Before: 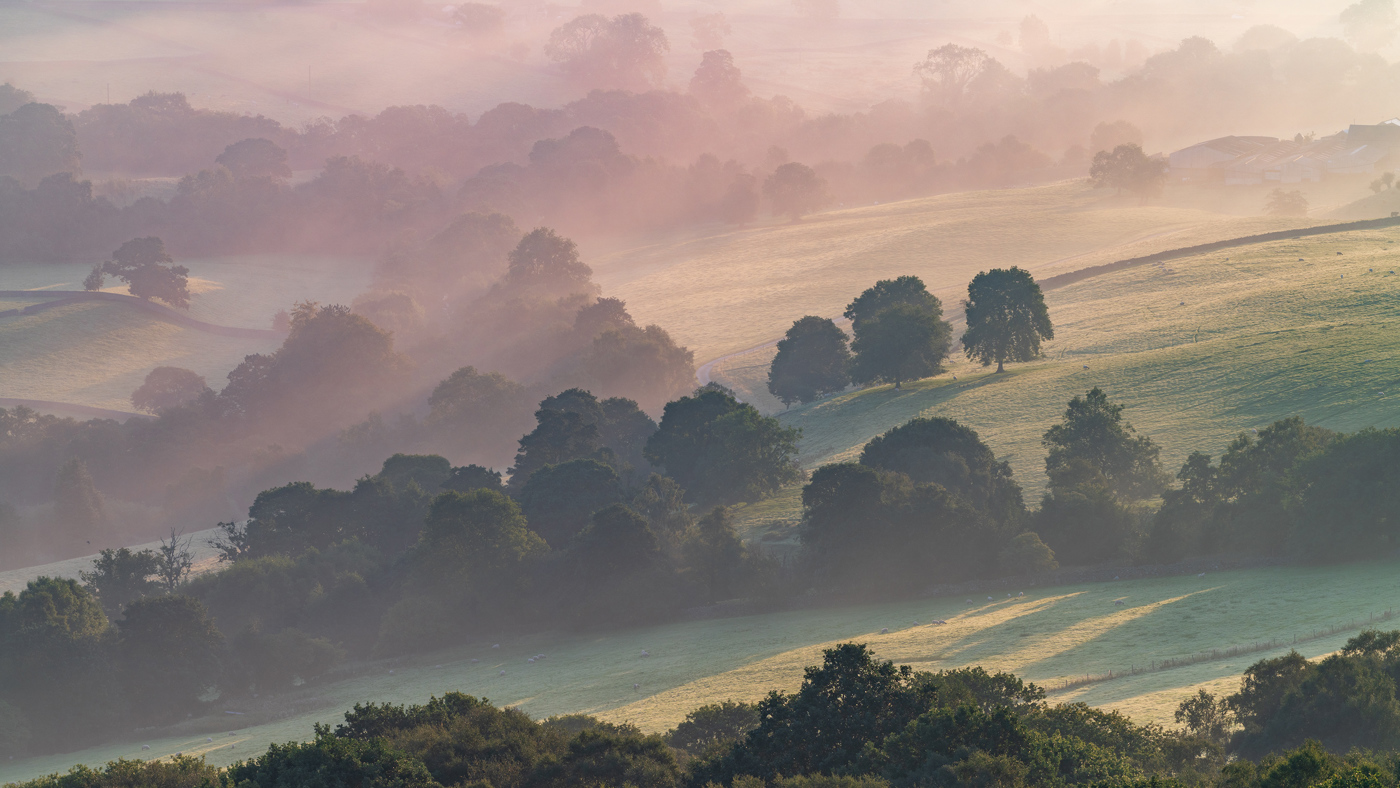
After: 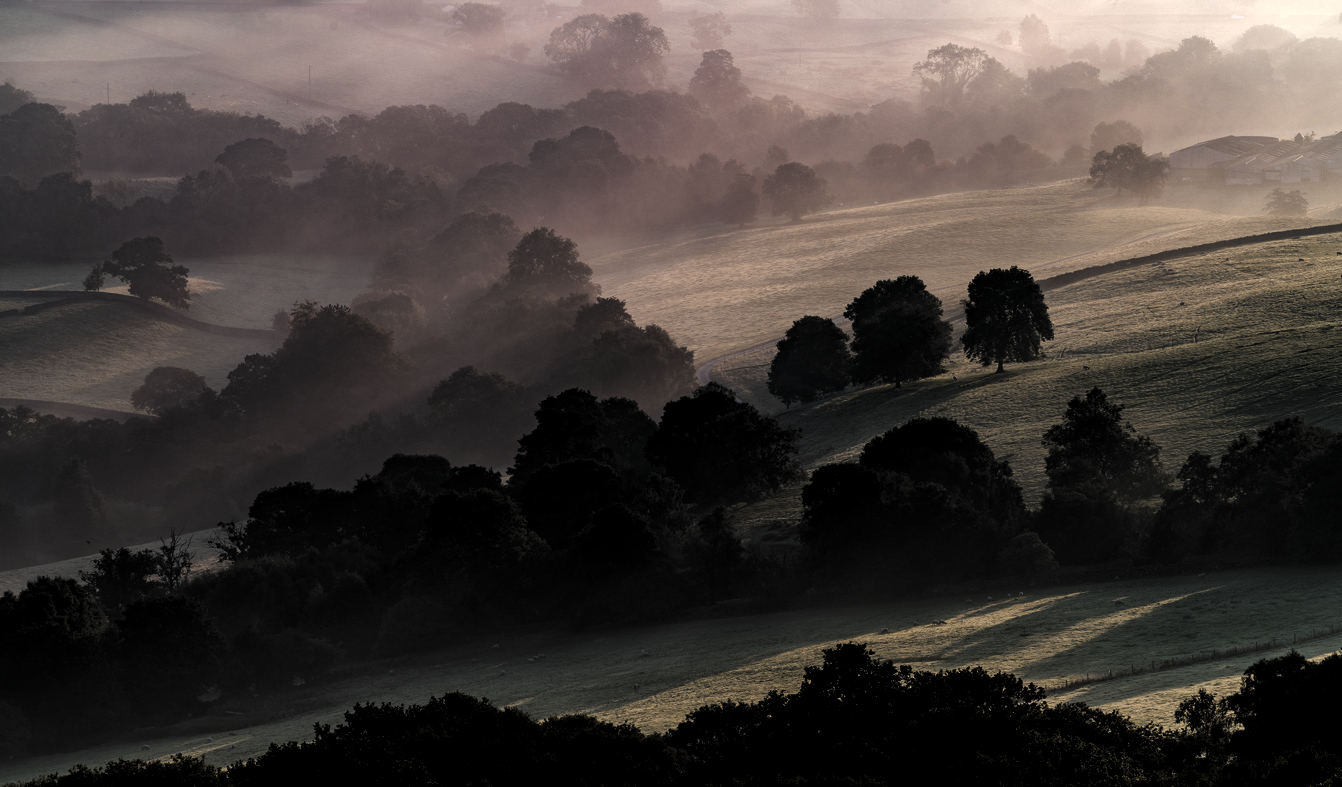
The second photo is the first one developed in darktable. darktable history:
levels: mode automatic, black 8.58%, gray 59.42%, levels [0, 0.445, 1]
crop: right 4.126%, bottom 0.031%
